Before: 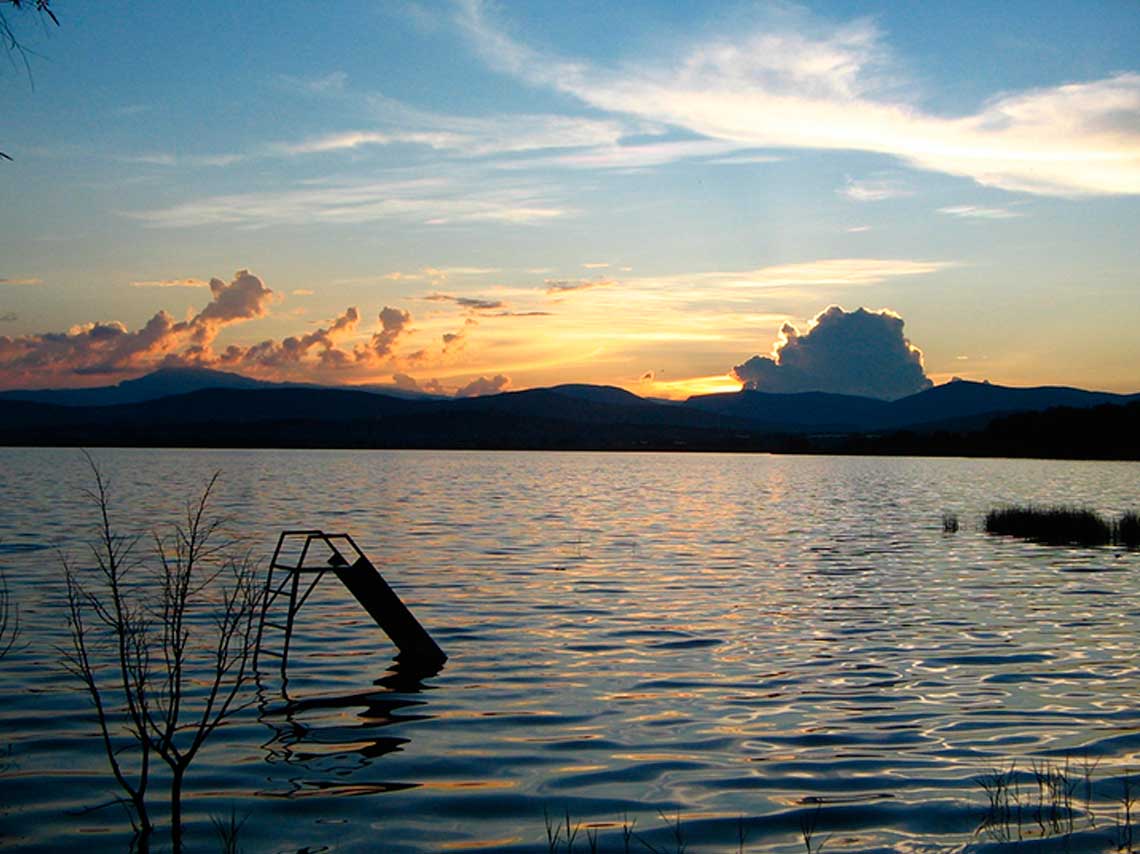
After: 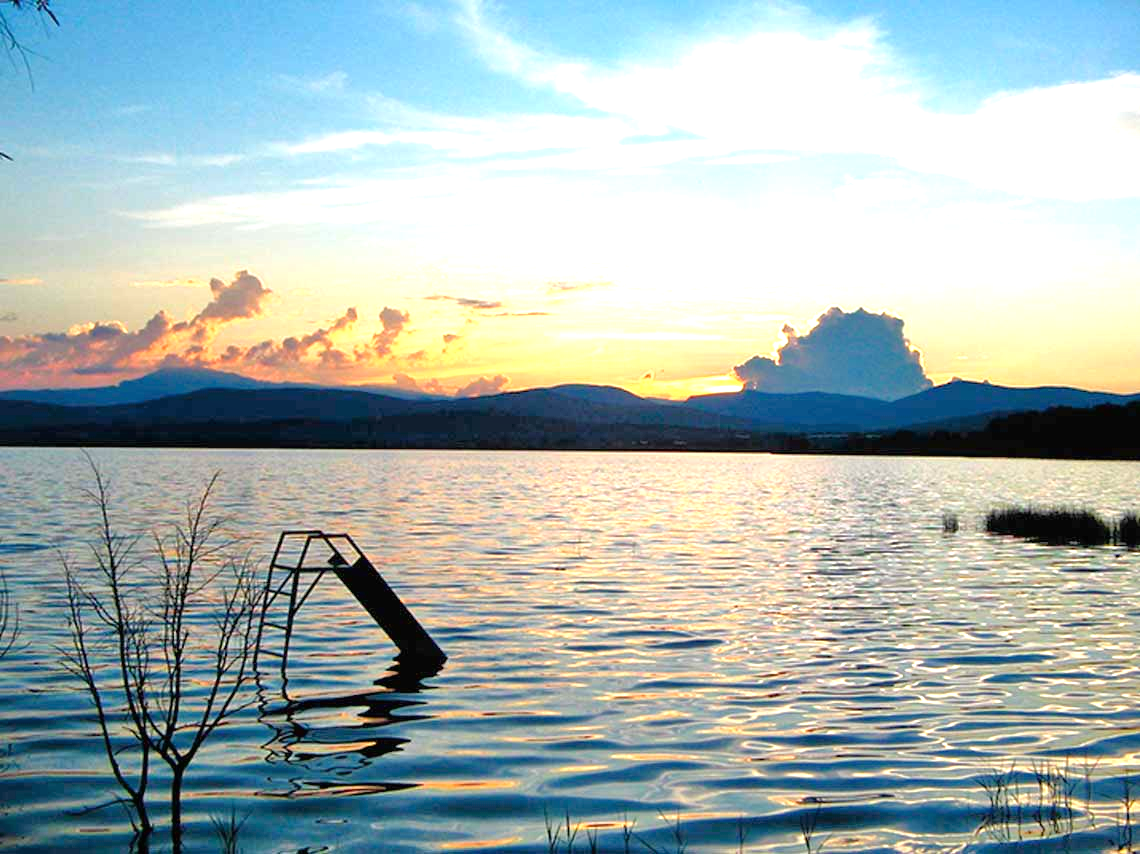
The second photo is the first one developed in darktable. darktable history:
tone equalizer: -7 EV 0.159 EV, -6 EV 0.587 EV, -5 EV 1.17 EV, -4 EV 1.34 EV, -3 EV 1.16 EV, -2 EV 0.6 EV, -1 EV 0.167 EV, mask exposure compensation -0.507 EV
exposure: black level correction 0, exposure 1.102 EV, compensate highlight preservation false
